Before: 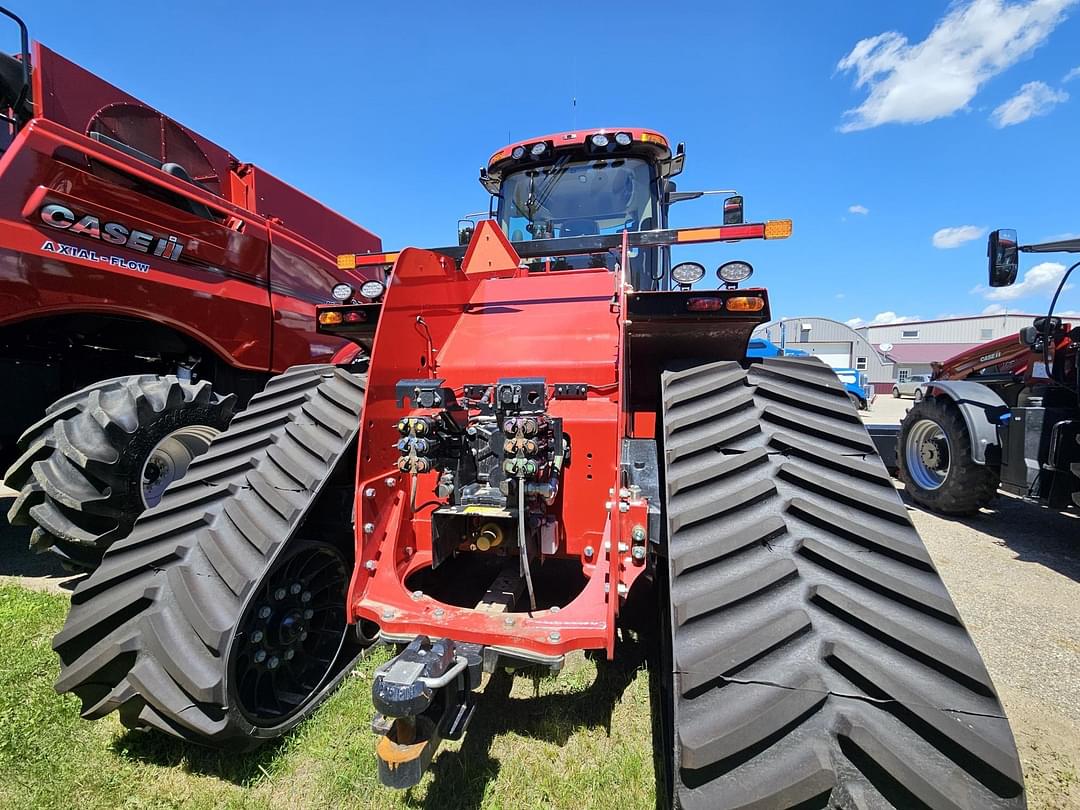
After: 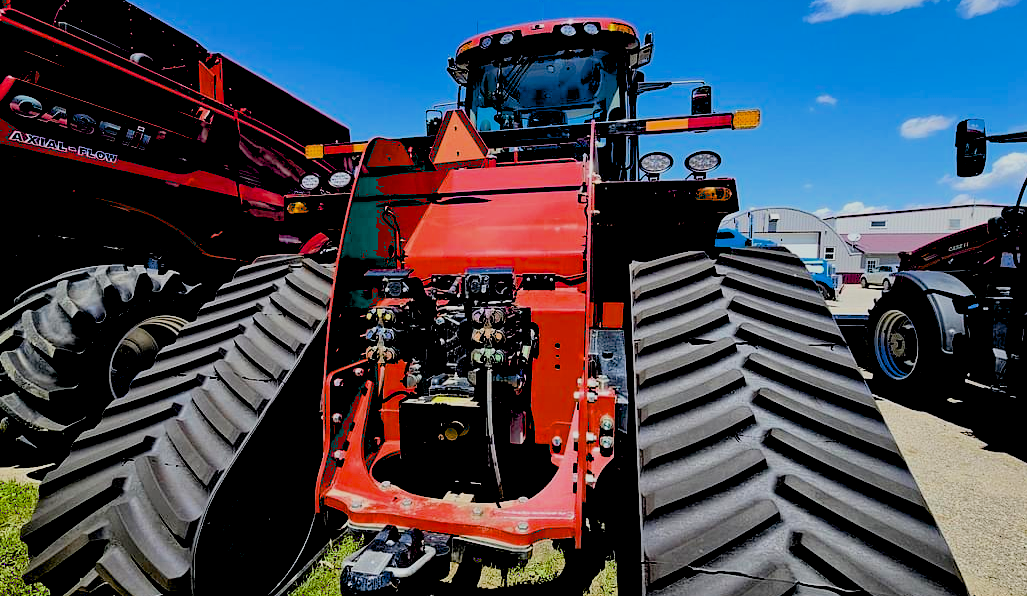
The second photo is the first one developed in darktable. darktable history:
exposure: black level correction 0.099, exposure -0.094 EV, compensate exposure bias true, compensate highlight preservation false
crop and rotate: left 3%, top 13.676%, right 1.872%, bottom 12.703%
filmic rgb: middle gray luminance 28.83%, black relative exposure -10.25 EV, white relative exposure 5.5 EV, target black luminance 0%, hardness 3.95, latitude 2.62%, contrast 1.125, highlights saturation mix 4.47%, shadows ↔ highlights balance 15.56%, color science v6 (2022)
